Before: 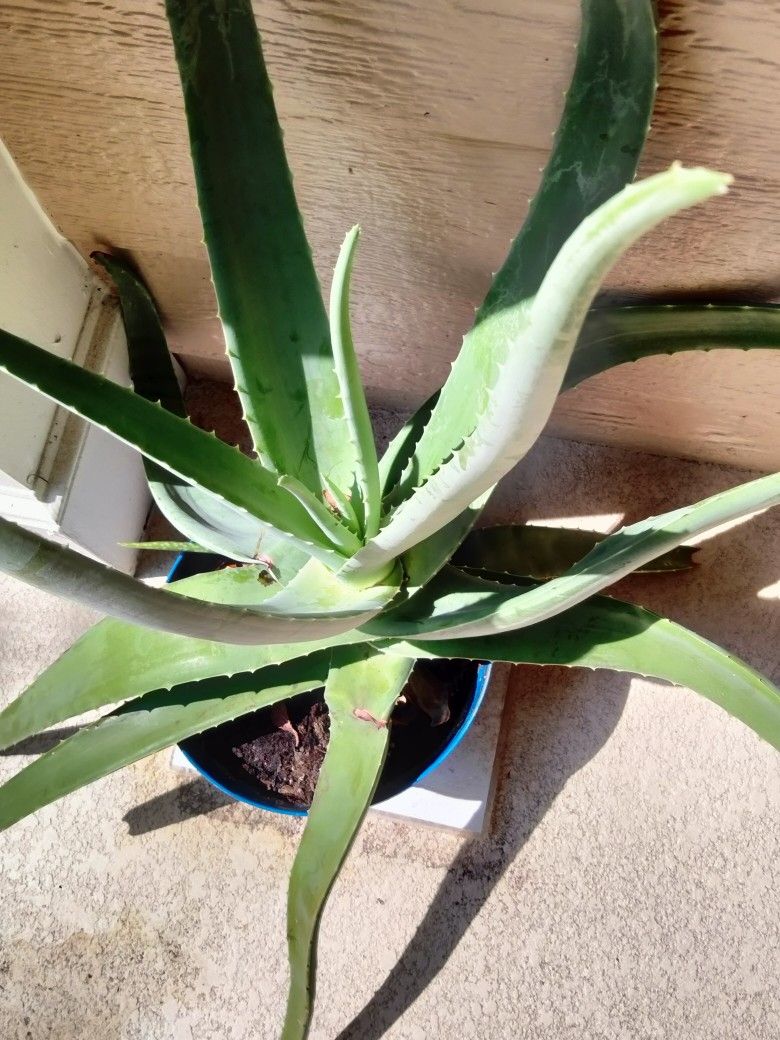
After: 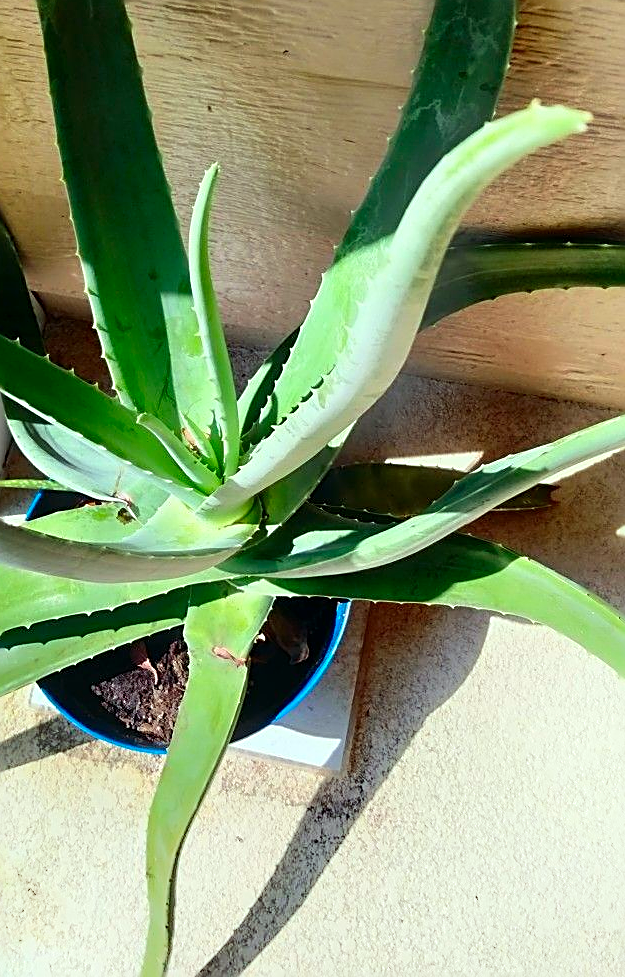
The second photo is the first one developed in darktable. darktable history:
crop and rotate: left 18.087%, top 6.003%, right 1.697%
sharpen: amount 0.885
shadows and highlights: shadows -21.6, highlights 98.21, soften with gaussian
color correction: highlights a* -7.34, highlights b* 1.15, shadows a* -2.89, saturation 1.4
